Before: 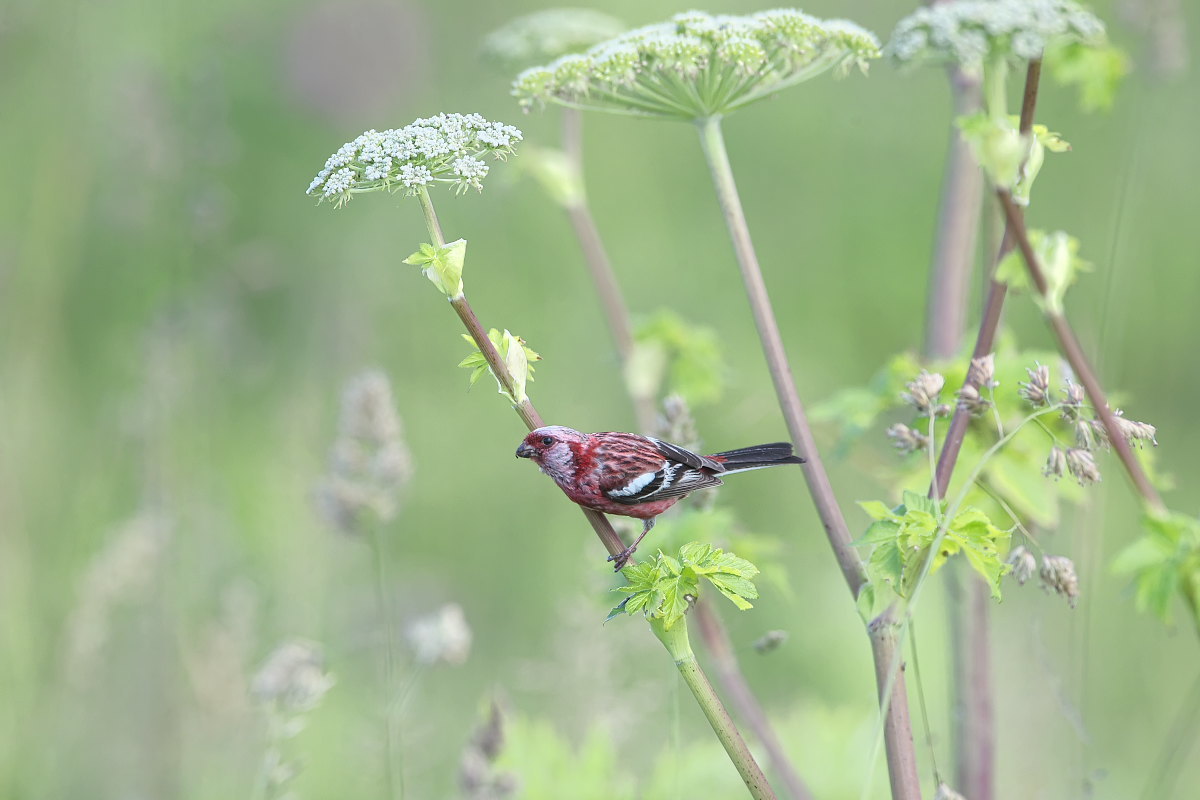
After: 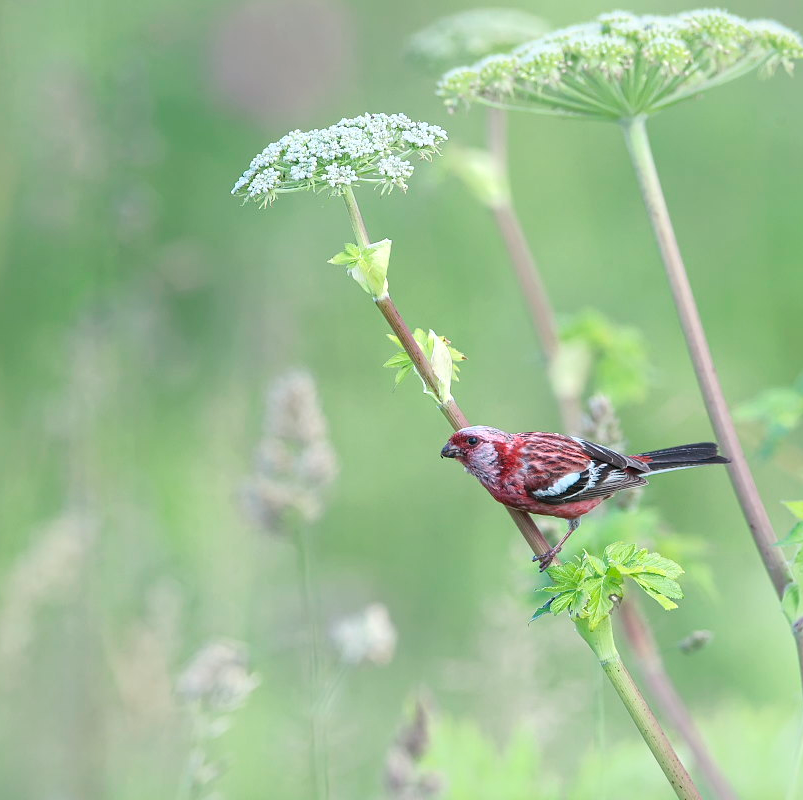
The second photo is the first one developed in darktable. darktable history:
local contrast: mode bilateral grid, contrast 20, coarseness 50, detail 119%, midtone range 0.2
crop and rotate: left 6.278%, right 26.786%
shadows and highlights: shadows -70.27, highlights 33.86, soften with gaussian
